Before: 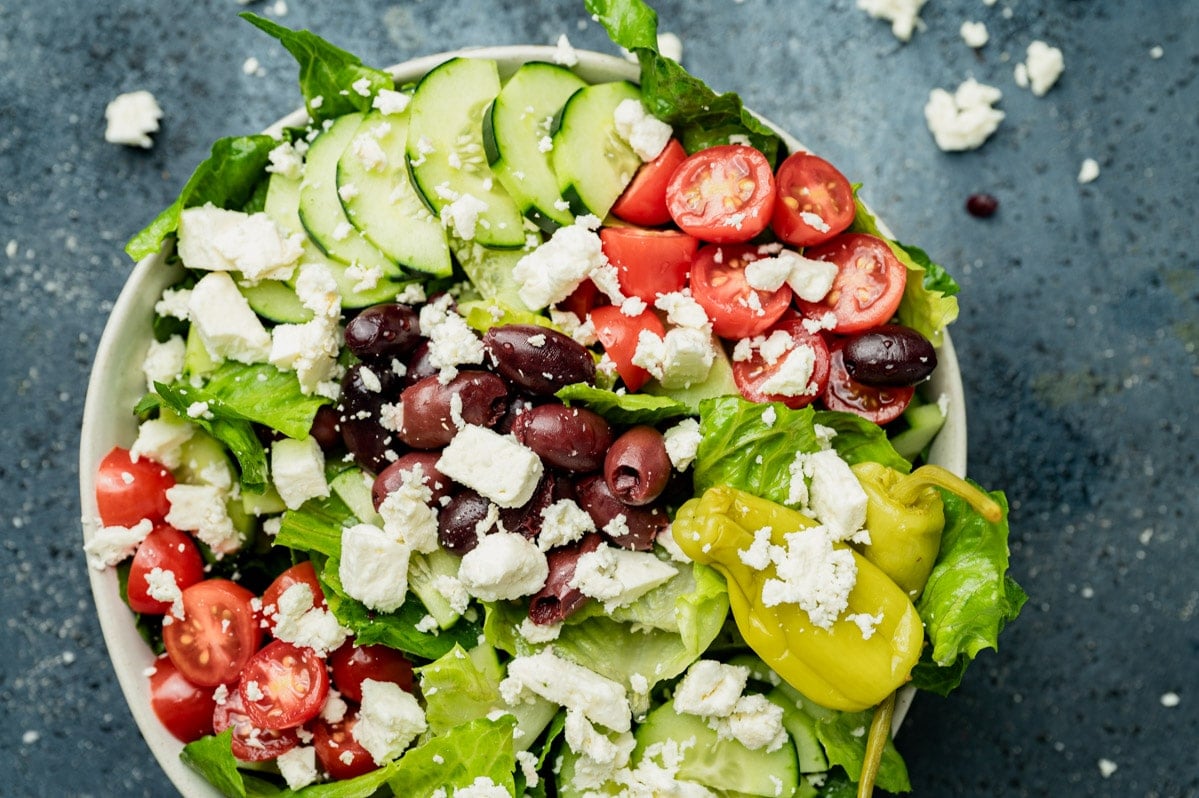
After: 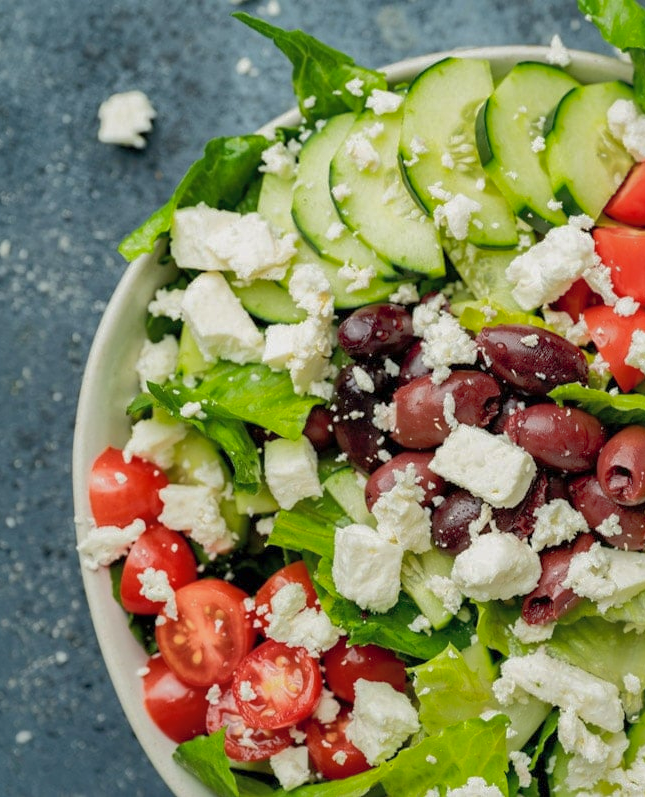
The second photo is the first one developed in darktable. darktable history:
shadows and highlights: shadows 60, highlights -60
crop: left 0.587%, right 45.588%, bottom 0.086%
